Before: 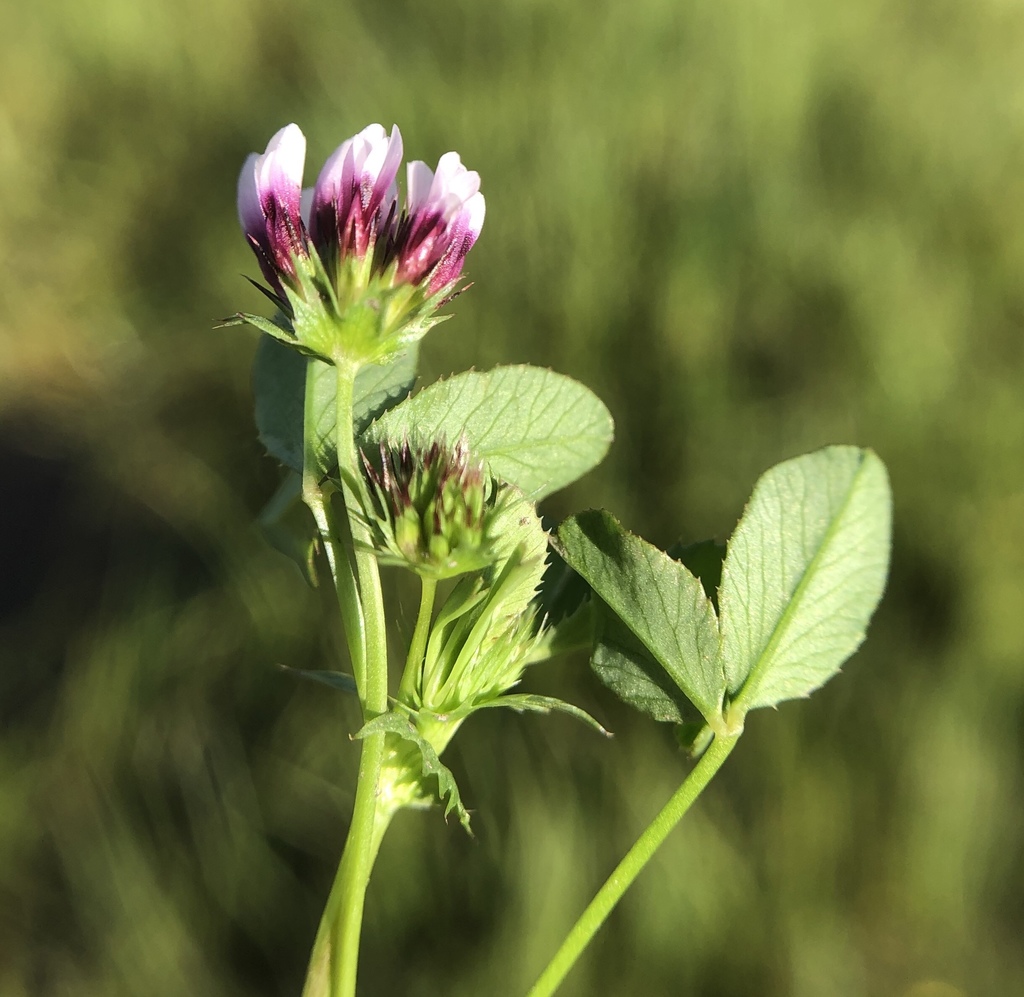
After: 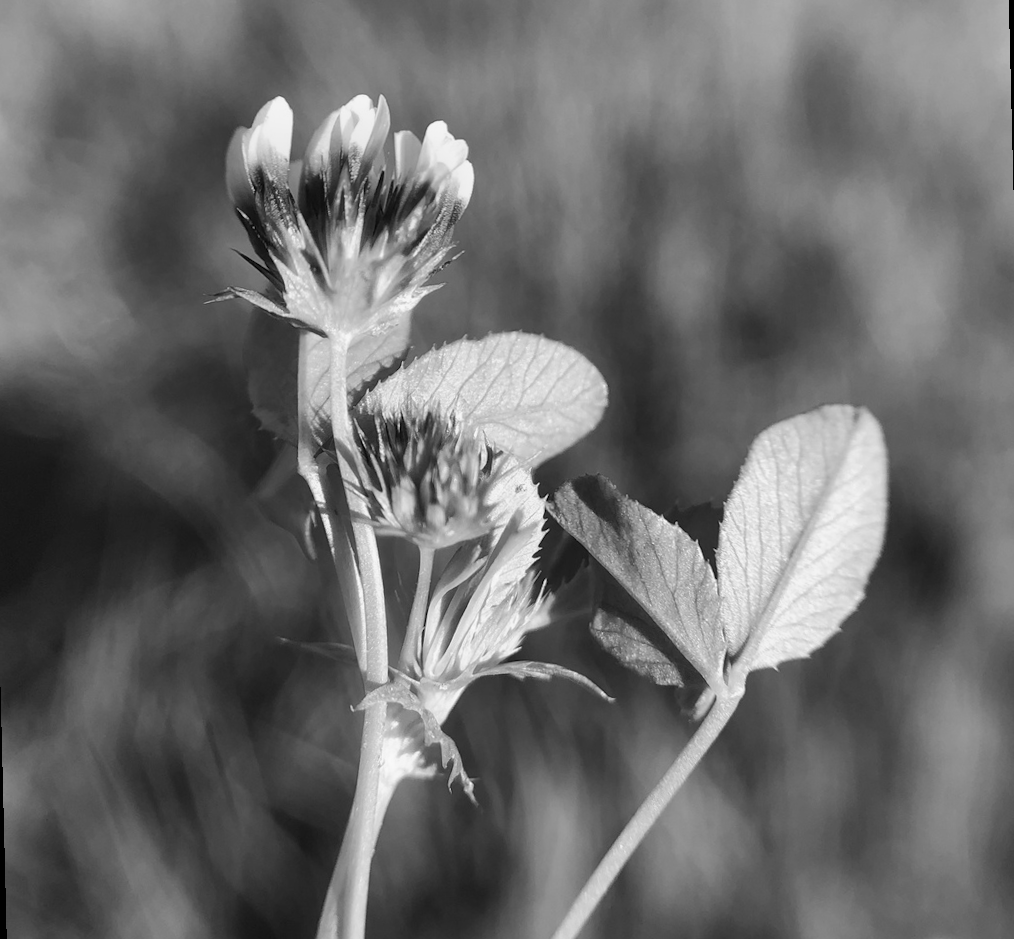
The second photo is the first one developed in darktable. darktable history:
crop: top 1.049%, right 0.001%
monochrome: a -71.75, b 75.82
shadows and highlights: radius 118.69, shadows 42.21, highlights -61.56, soften with gaussian
rotate and perspective: rotation -1.42°, crop left 0.016, crop right 0.984, crop top 0.035, crop bottom 0.965
